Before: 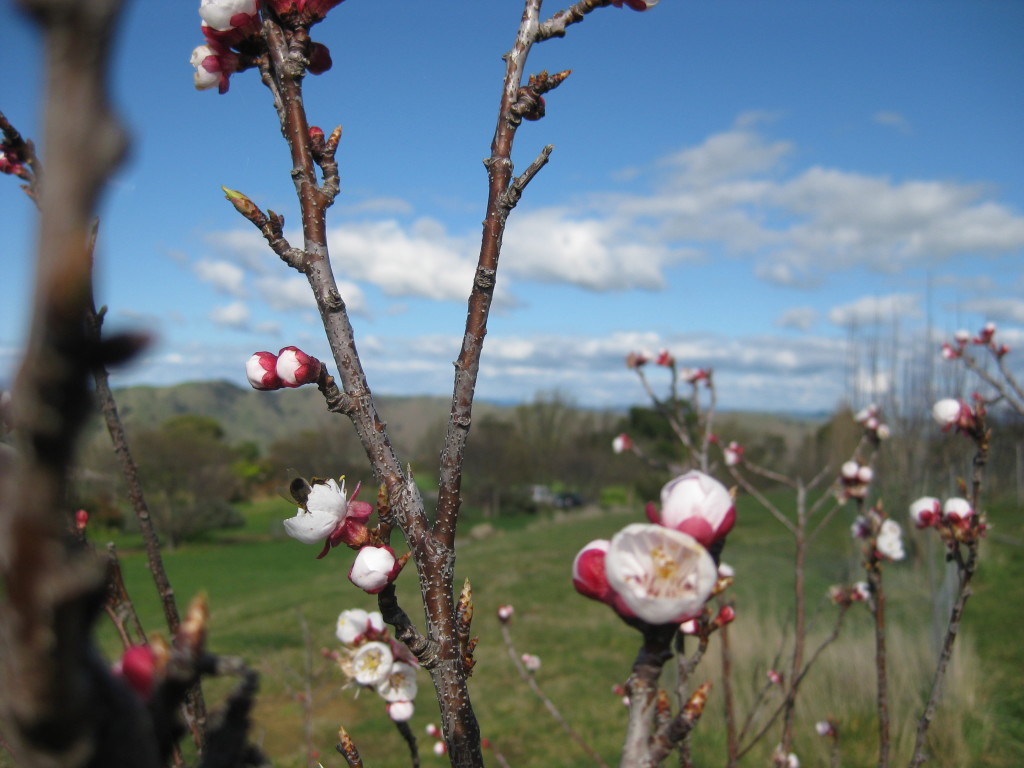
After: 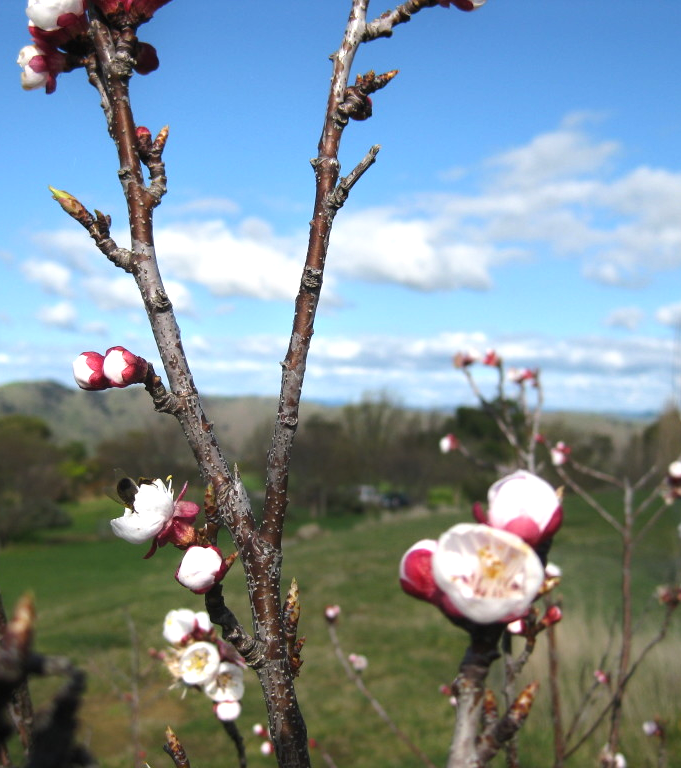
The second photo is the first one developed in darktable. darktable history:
crop: left 16.899%, right 16.556%
tone equalizer: -8 EV 0.001 EV, -7 EV -0.002 EV, -6 EV 0.002 EV, -5 EV -0.03 EV, -4 EV -0.116 EV, -3 EV -0.169 EV, -2 EV 0.24 EV, -1 EV 0.702 EV, +0 EV 0.493 EV
